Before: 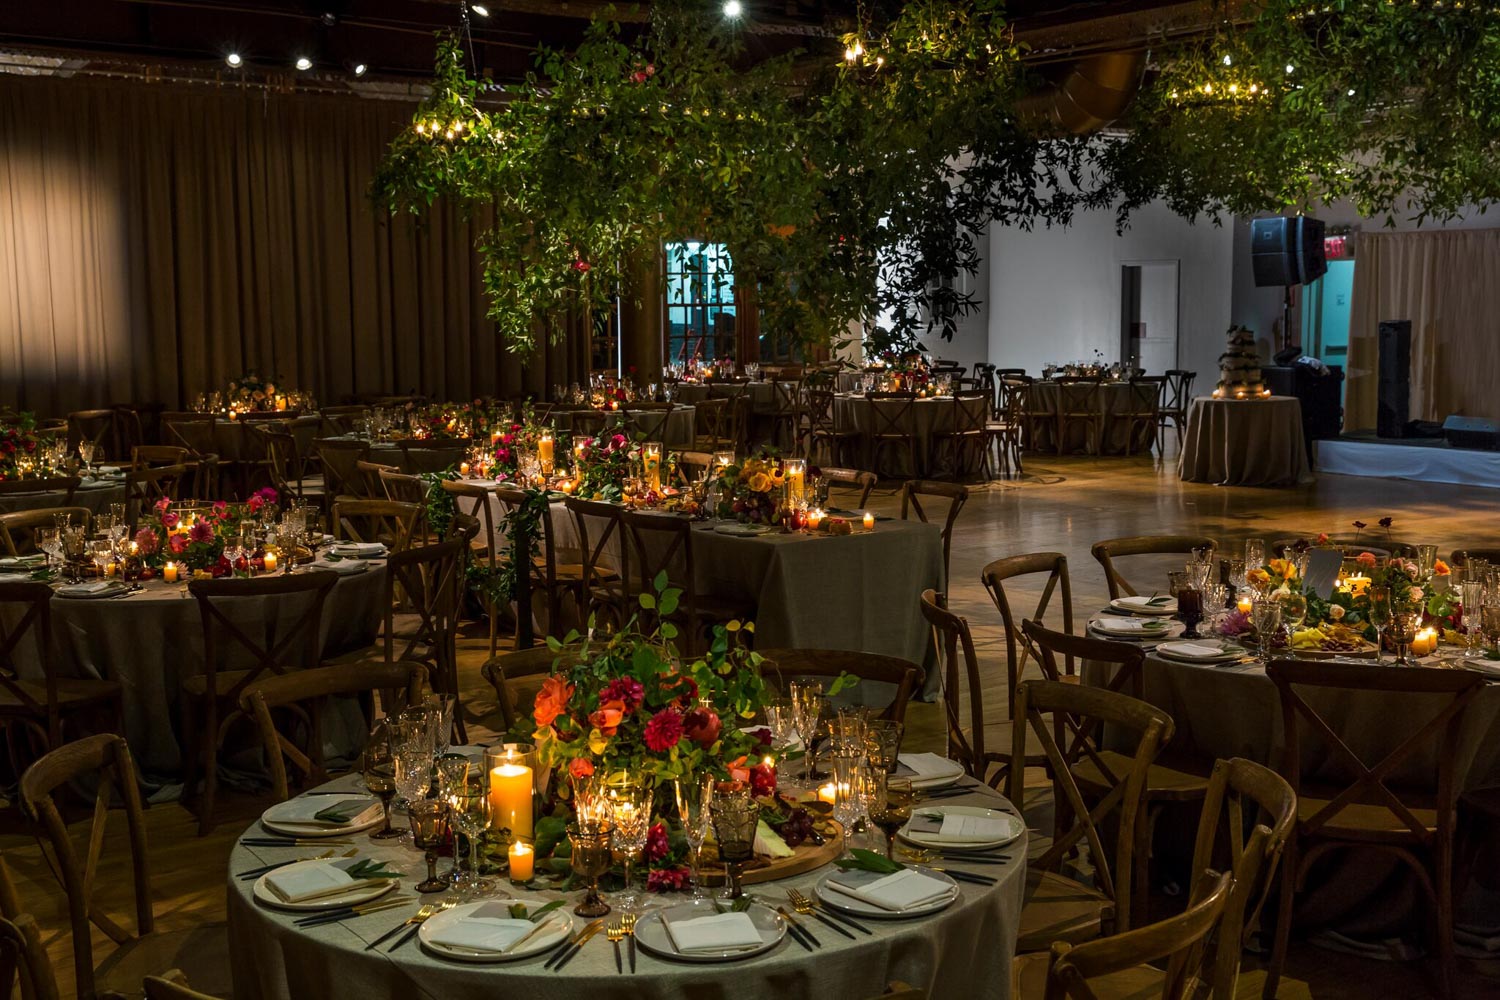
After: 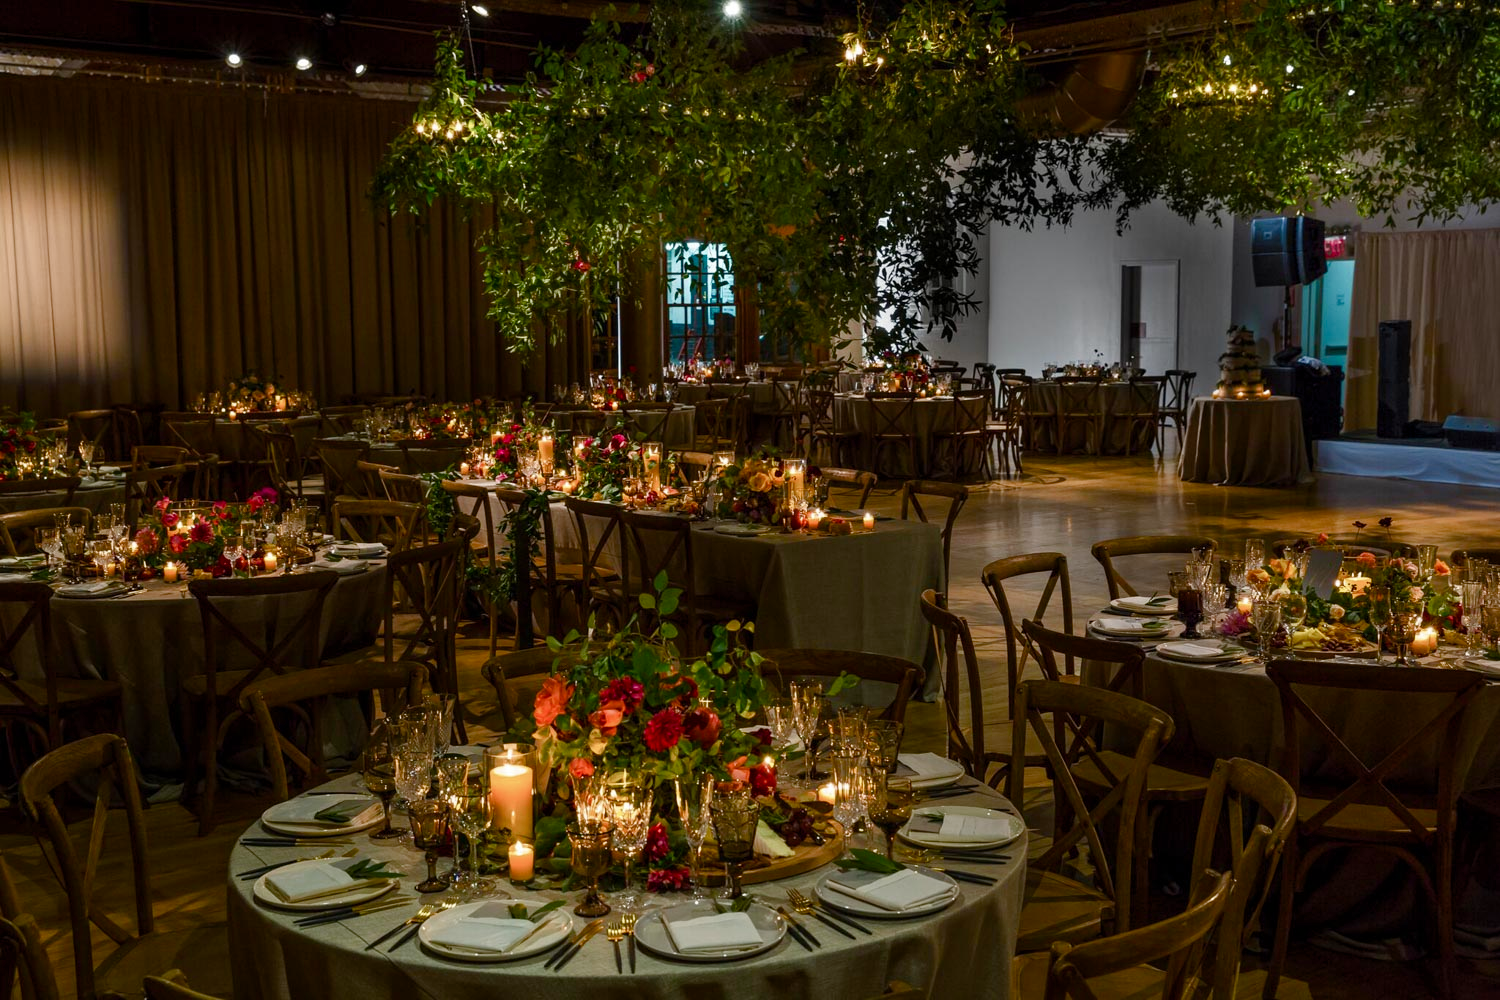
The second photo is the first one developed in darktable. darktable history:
color balance rgb: perceptual saturation grading › global saturation 20%, perceptual saturation grading › highlights -49.627%, perceptual saturation grading › shadows 25.01%
